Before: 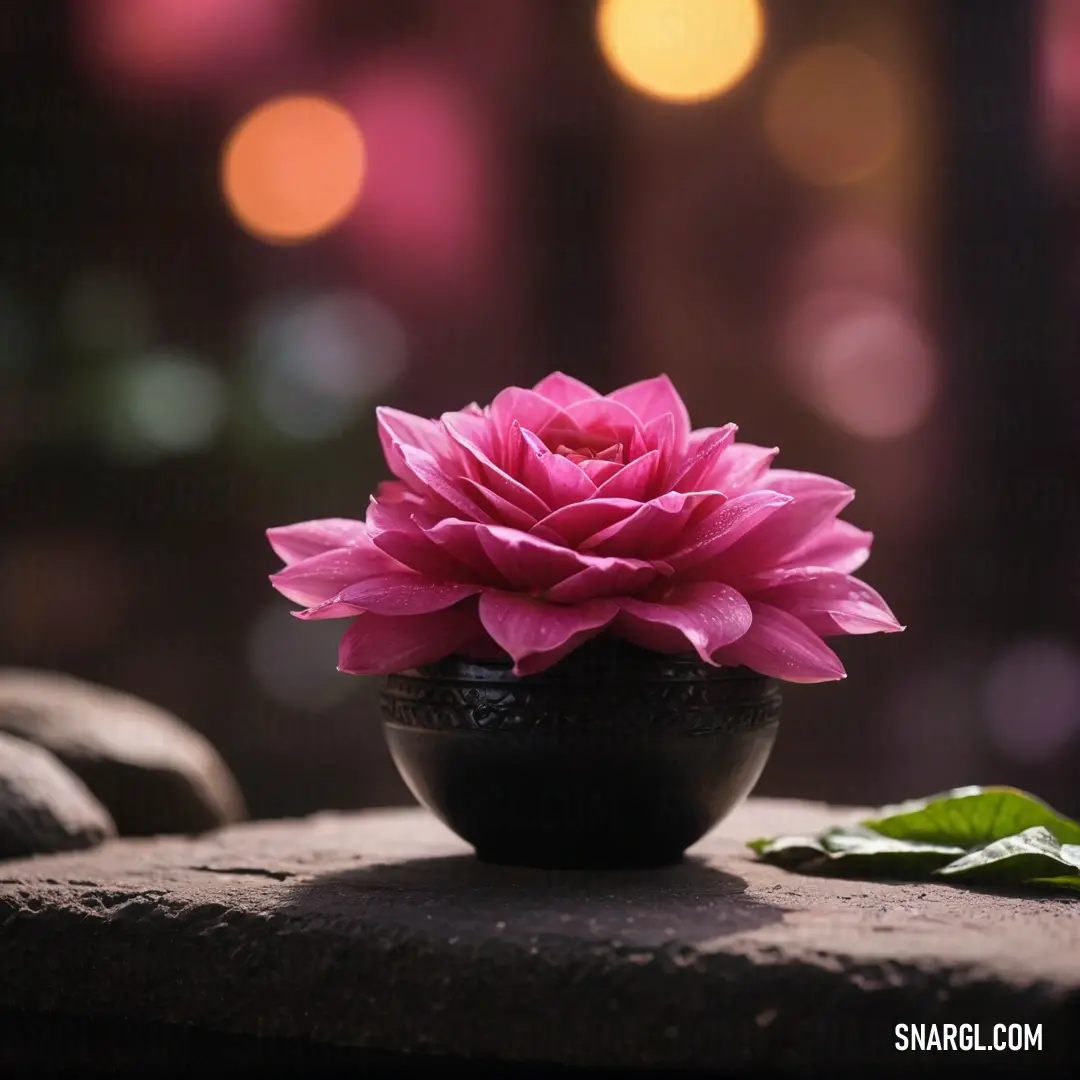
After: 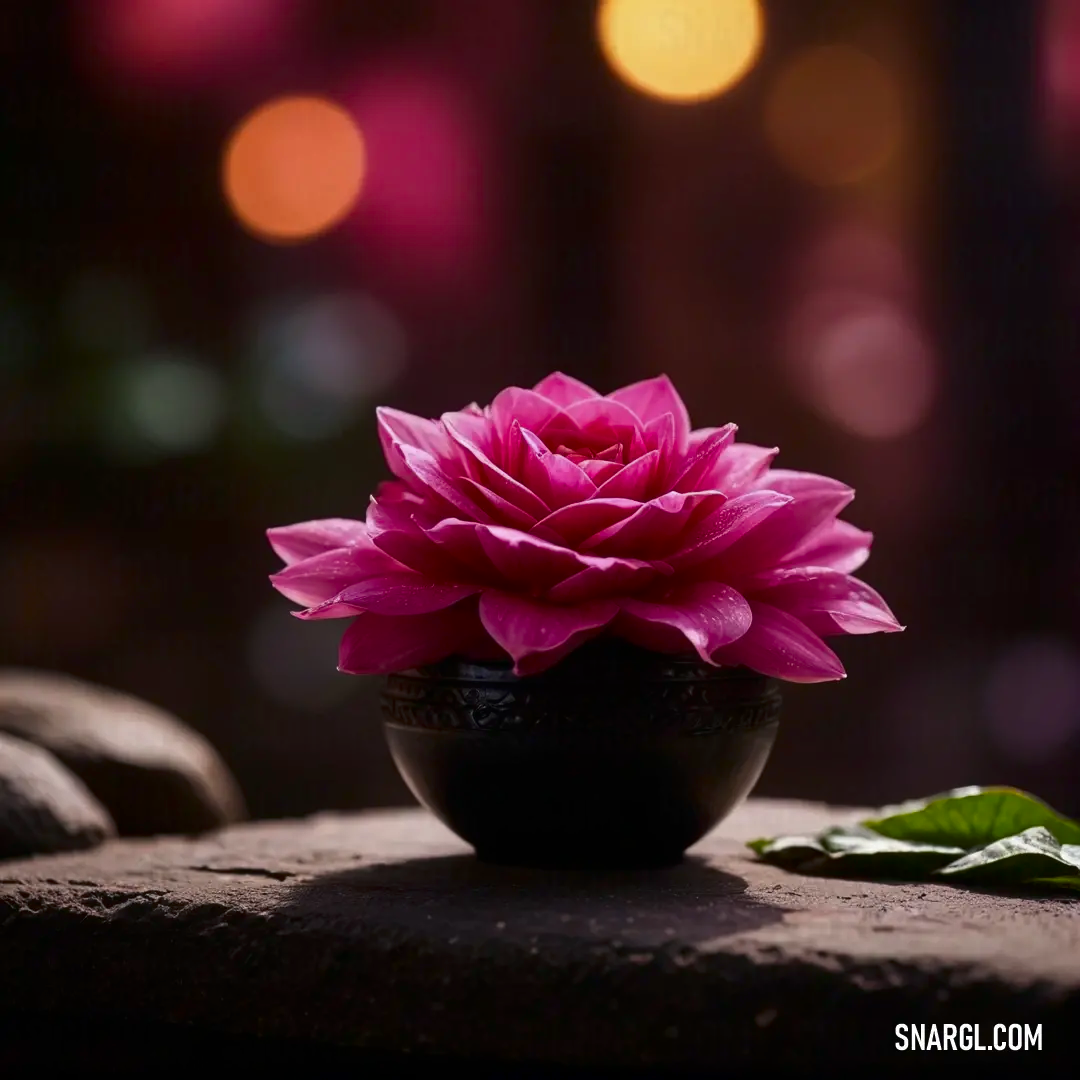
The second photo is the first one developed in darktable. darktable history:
contrast brightness saturation: brightness -0.197, saturation 0.081
